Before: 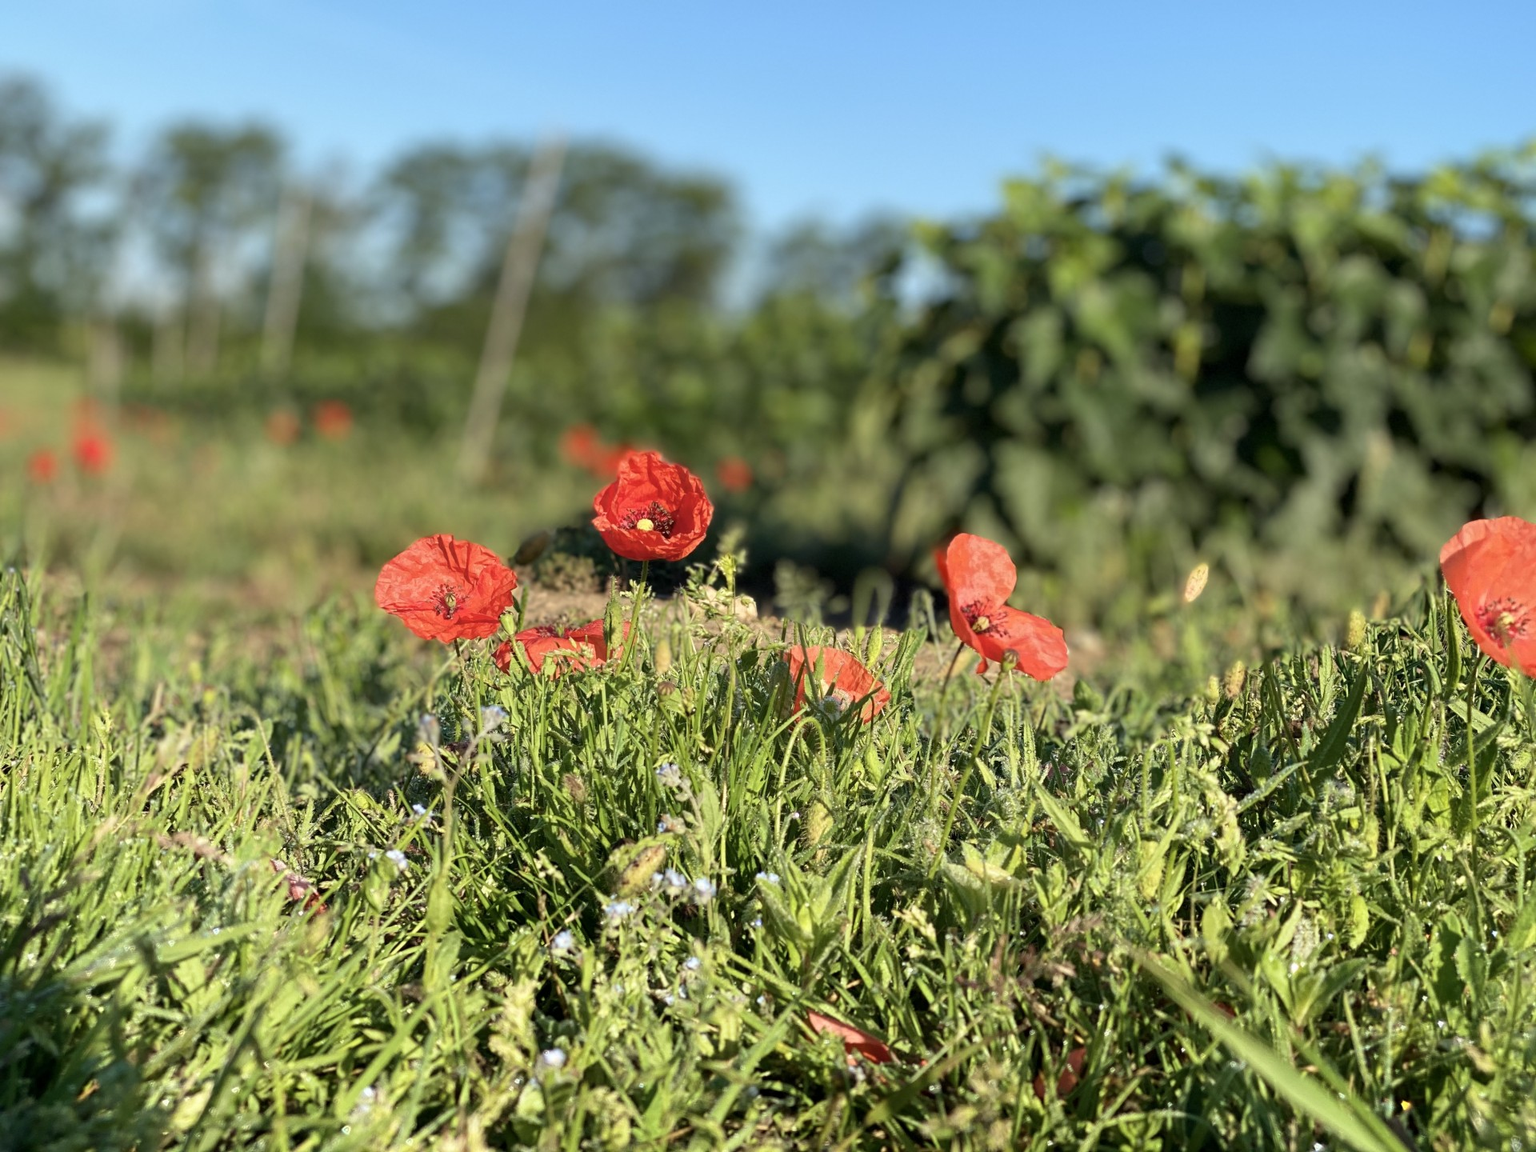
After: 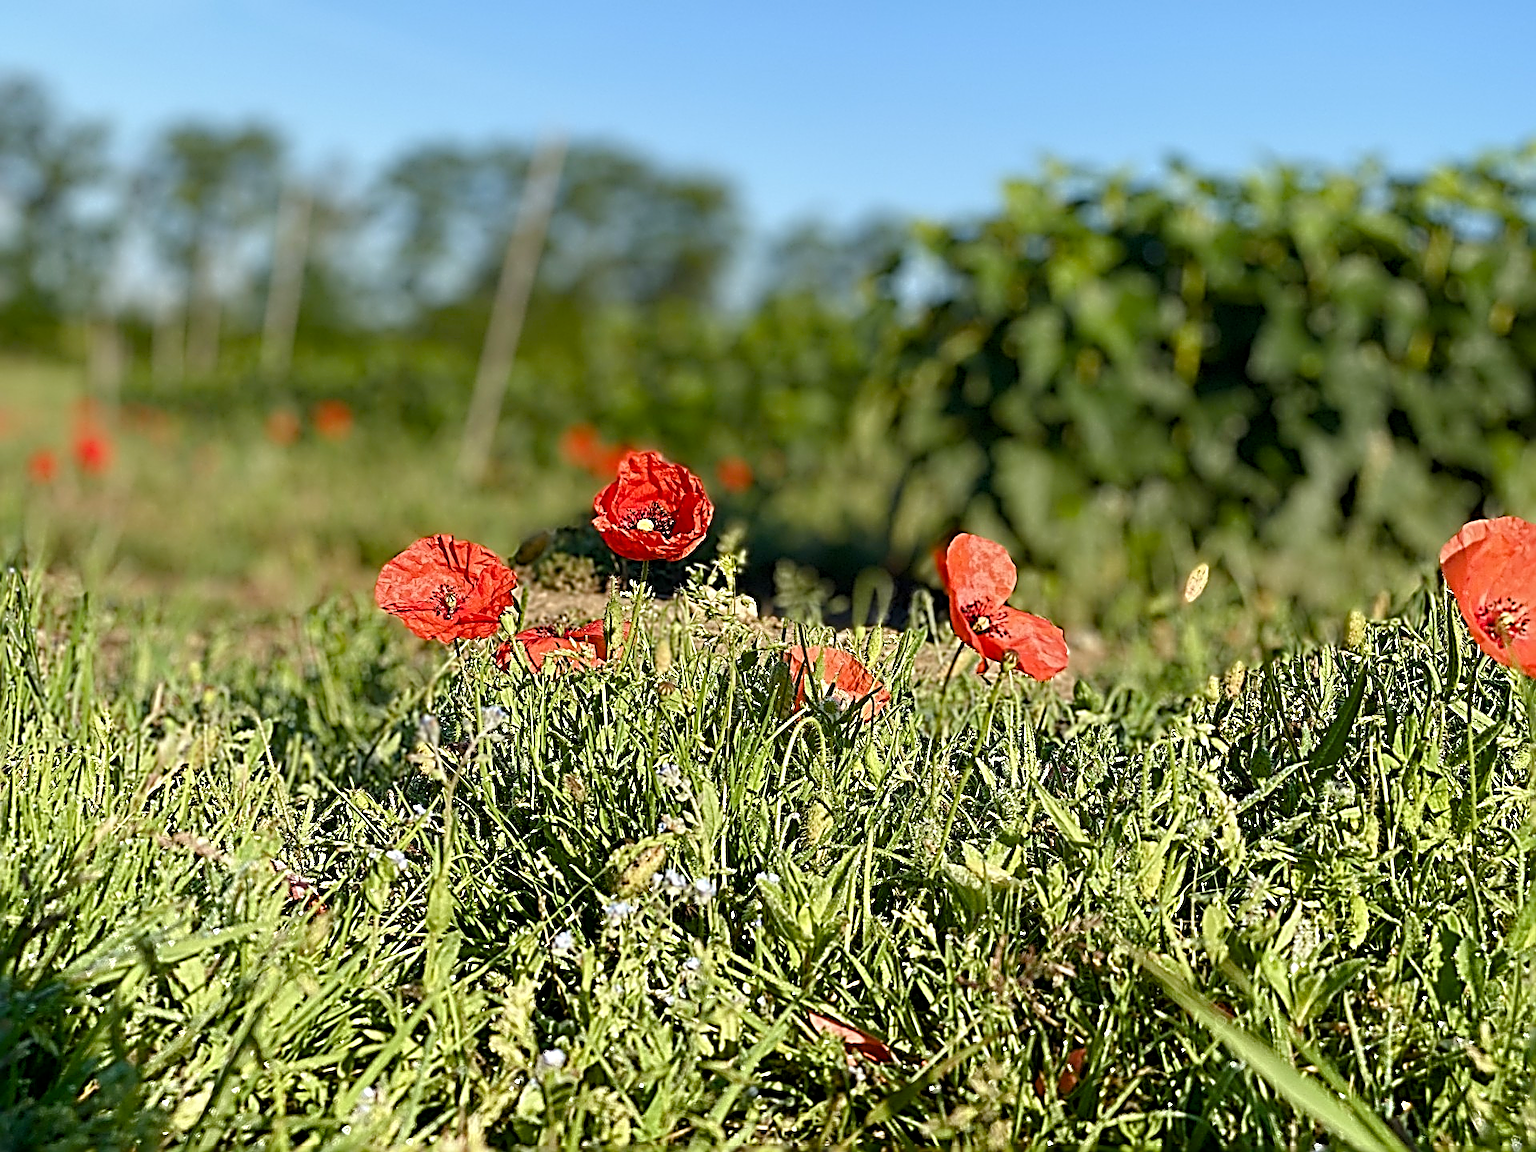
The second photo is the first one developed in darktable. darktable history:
color balance rgb: perceptual saturation grading › global saturation 20%, perceptual saturation grading › highlights -25%, perceptual saturation grading › shadows 50%
sharpen: radius 3.158, amount 1.731
